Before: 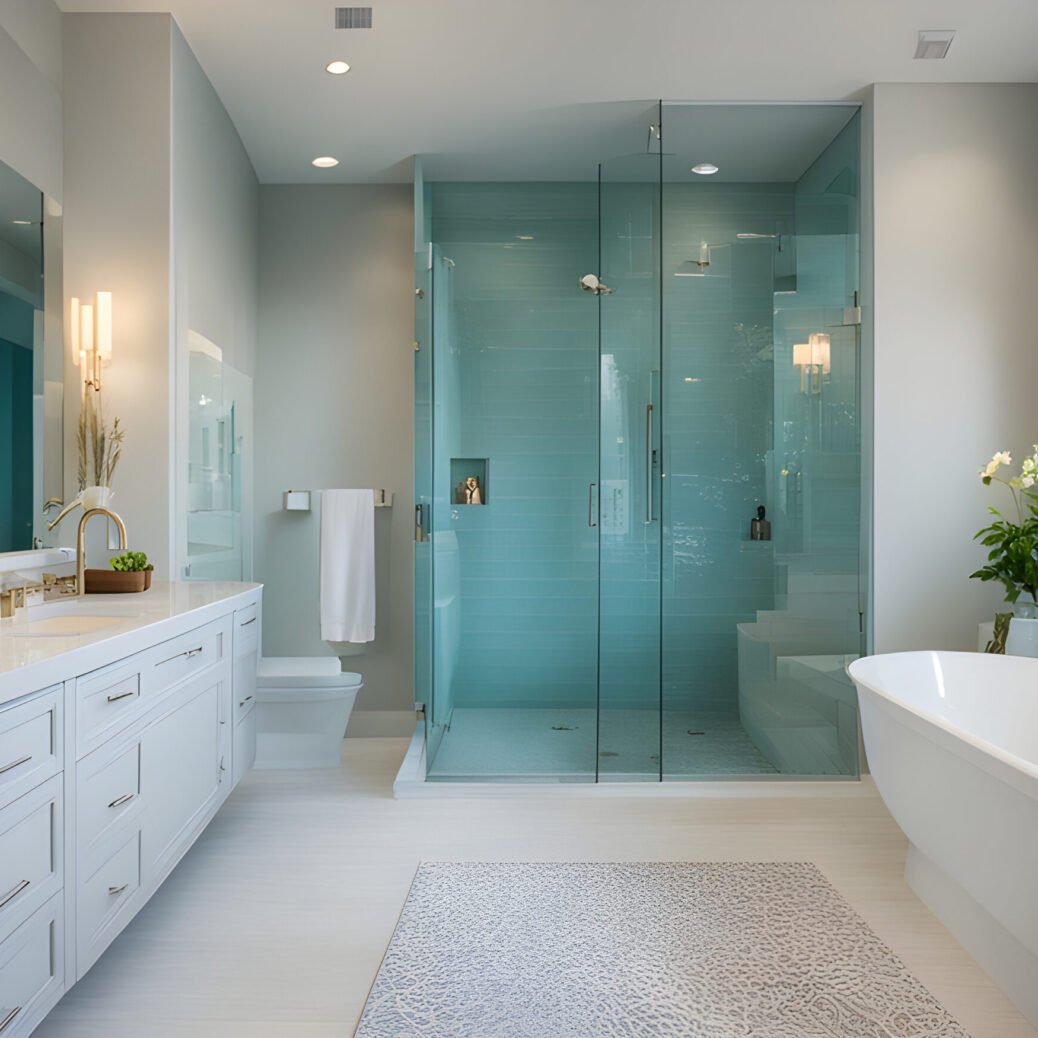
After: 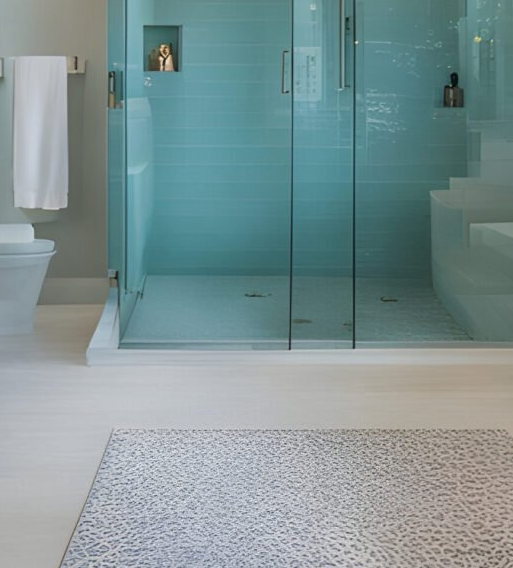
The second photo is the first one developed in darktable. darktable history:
crop: left 29.672%, top 41.786%, right 20.851%, bottom 3.487%
shadows and highlights: soften with gaussian
